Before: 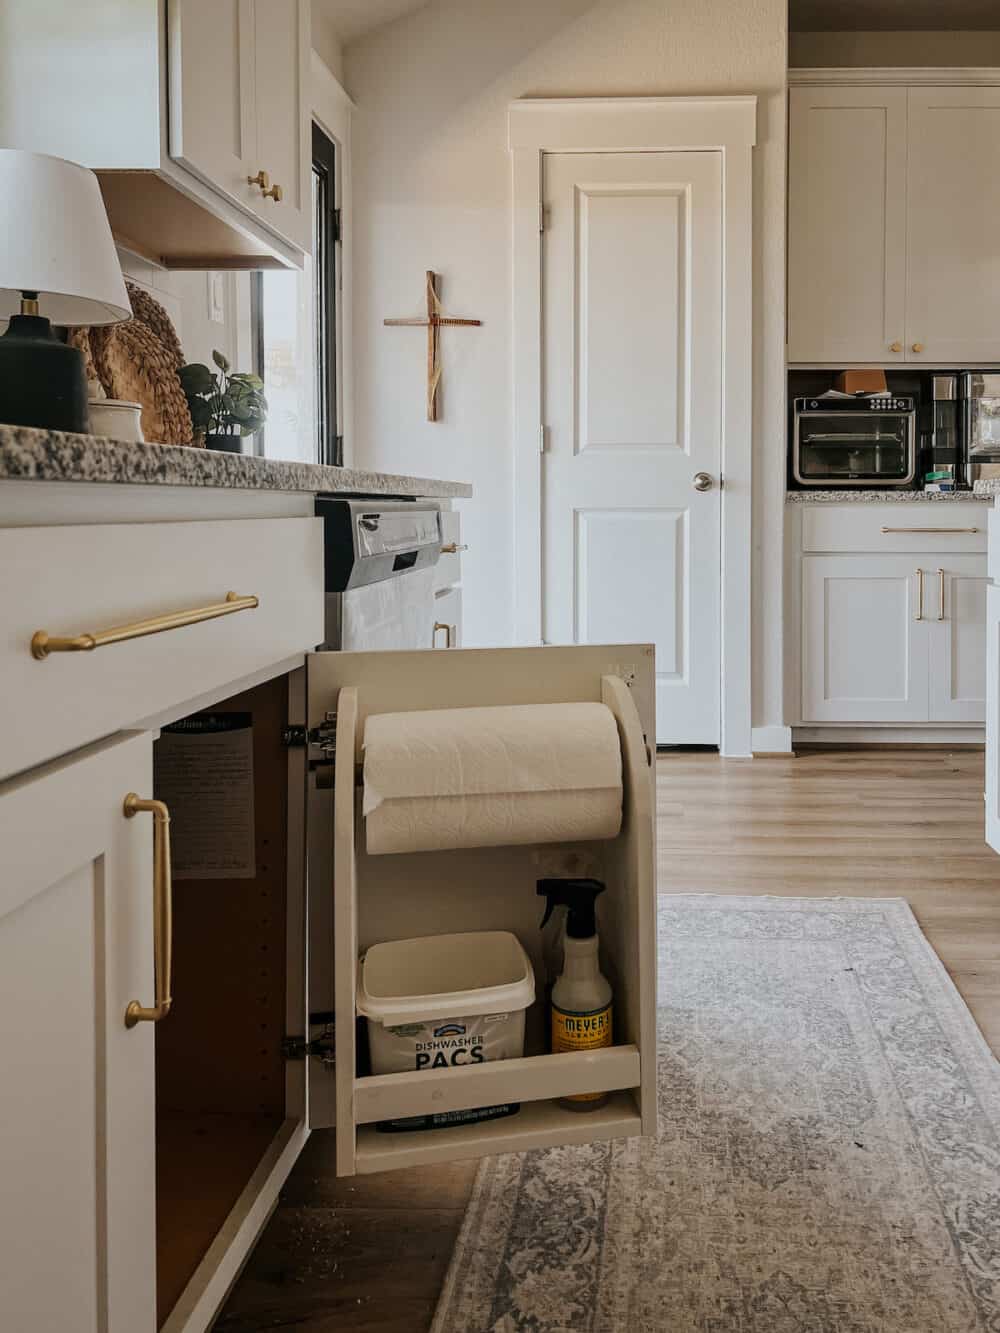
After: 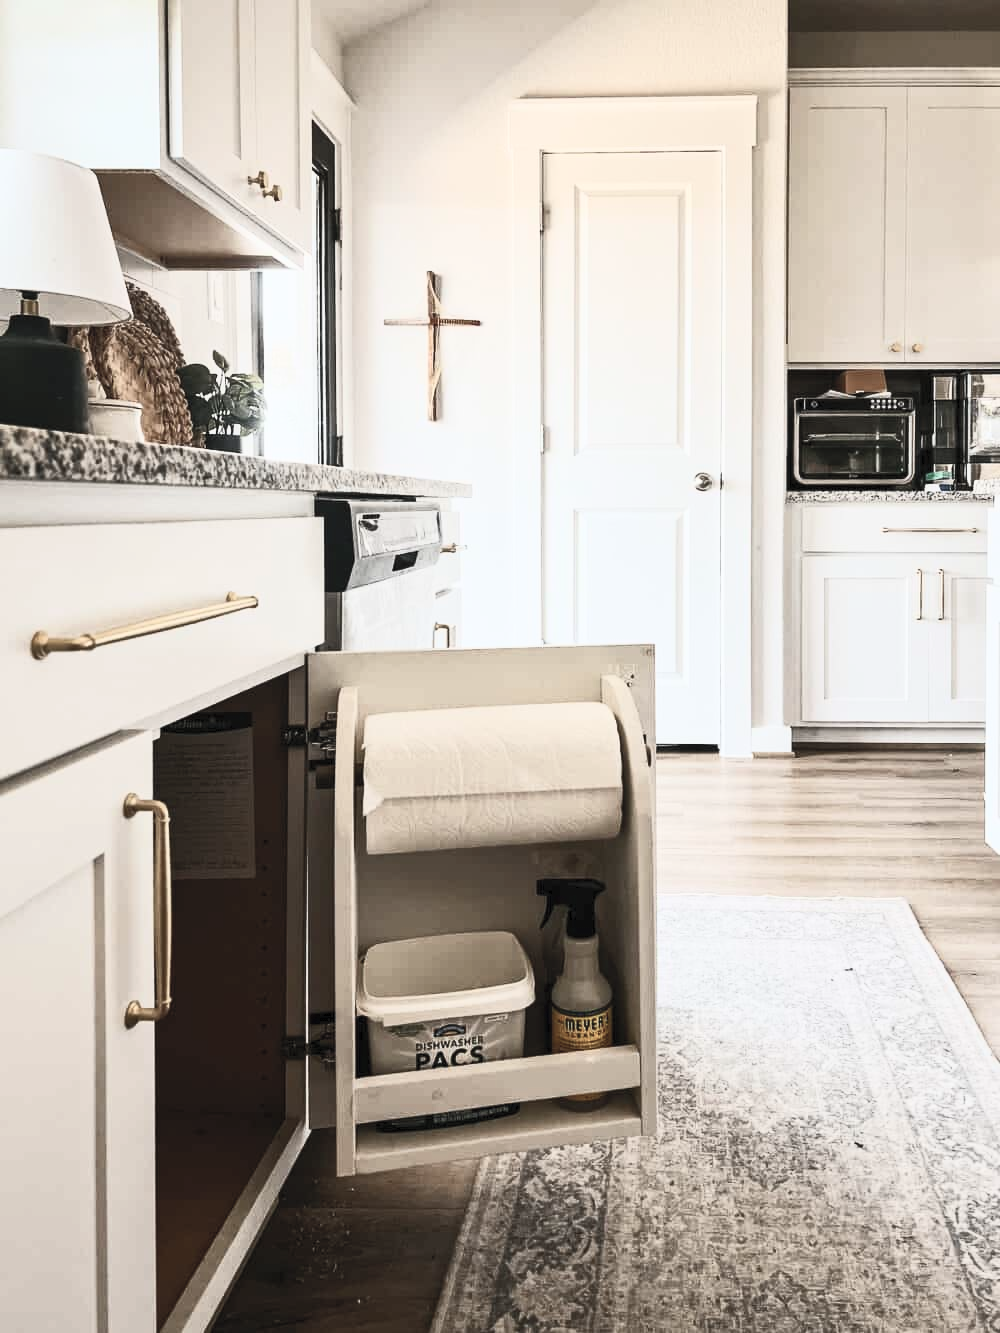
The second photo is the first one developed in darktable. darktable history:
contrast brightness saturation: contrast 0.586, brightness 0.577, saturation -0.333
